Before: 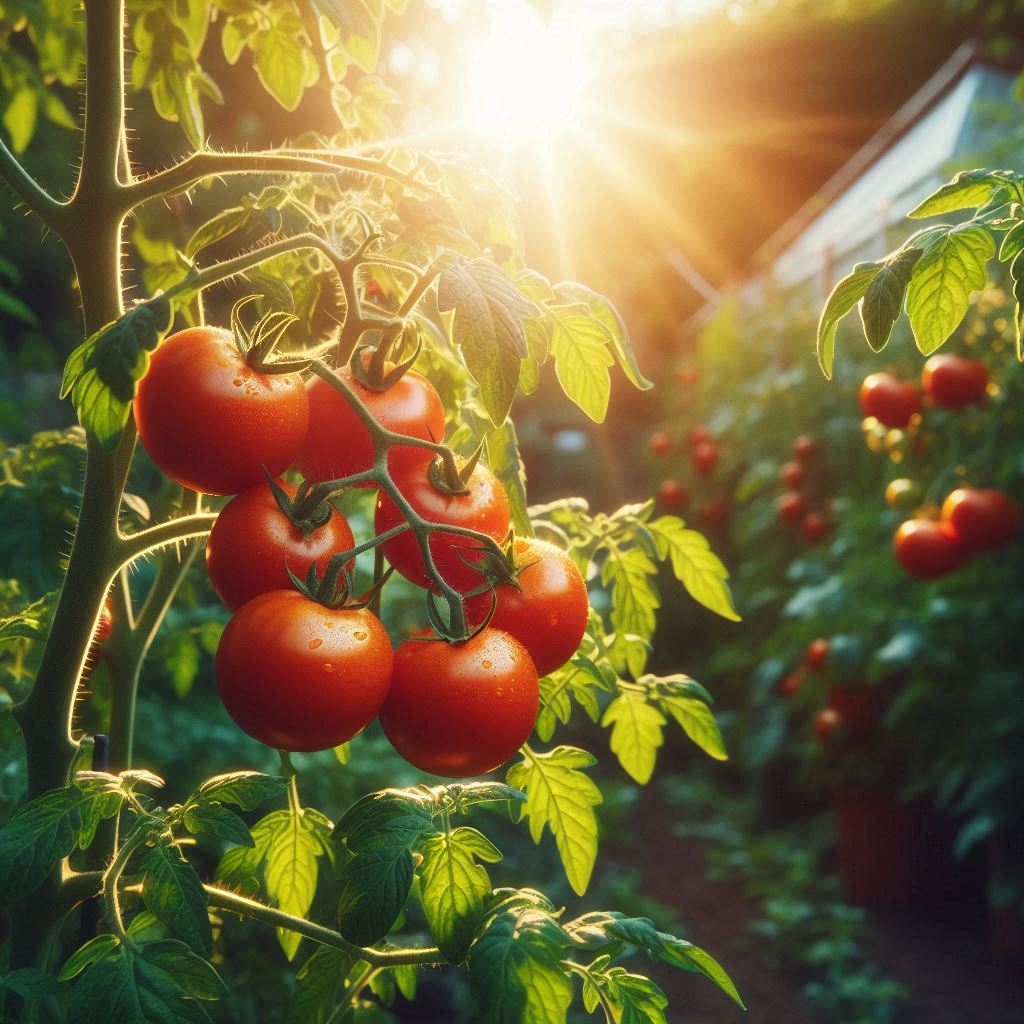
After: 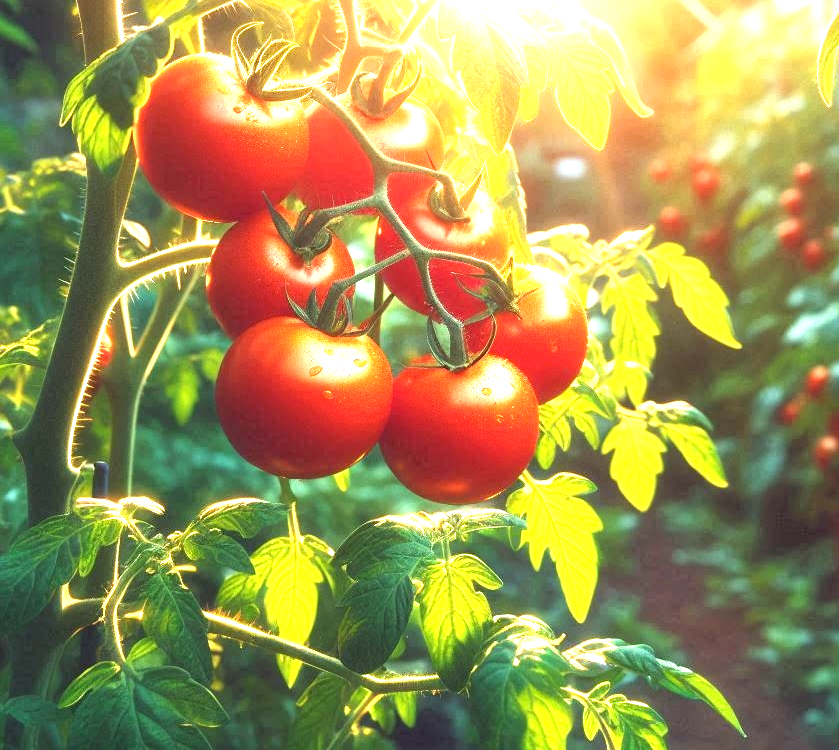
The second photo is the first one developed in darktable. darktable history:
exposure: black level correction 0, exposure 1.678 EV, compensate exposure bias true, compensate highlight preservation false
crop: top 26.709%, right 18.009%
